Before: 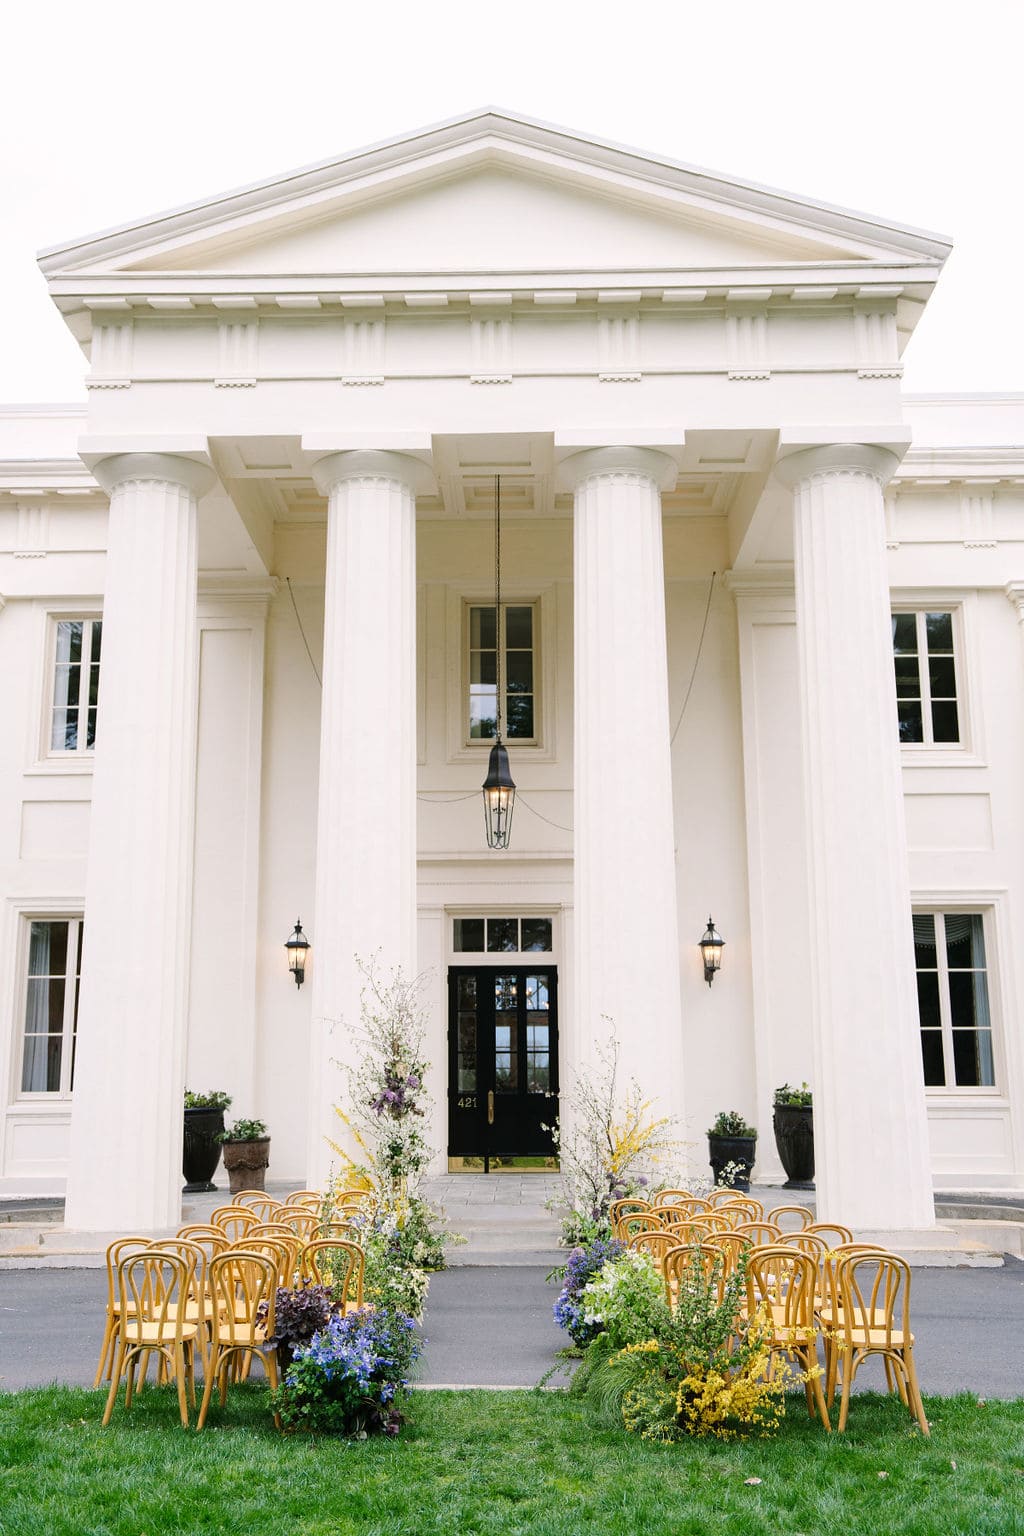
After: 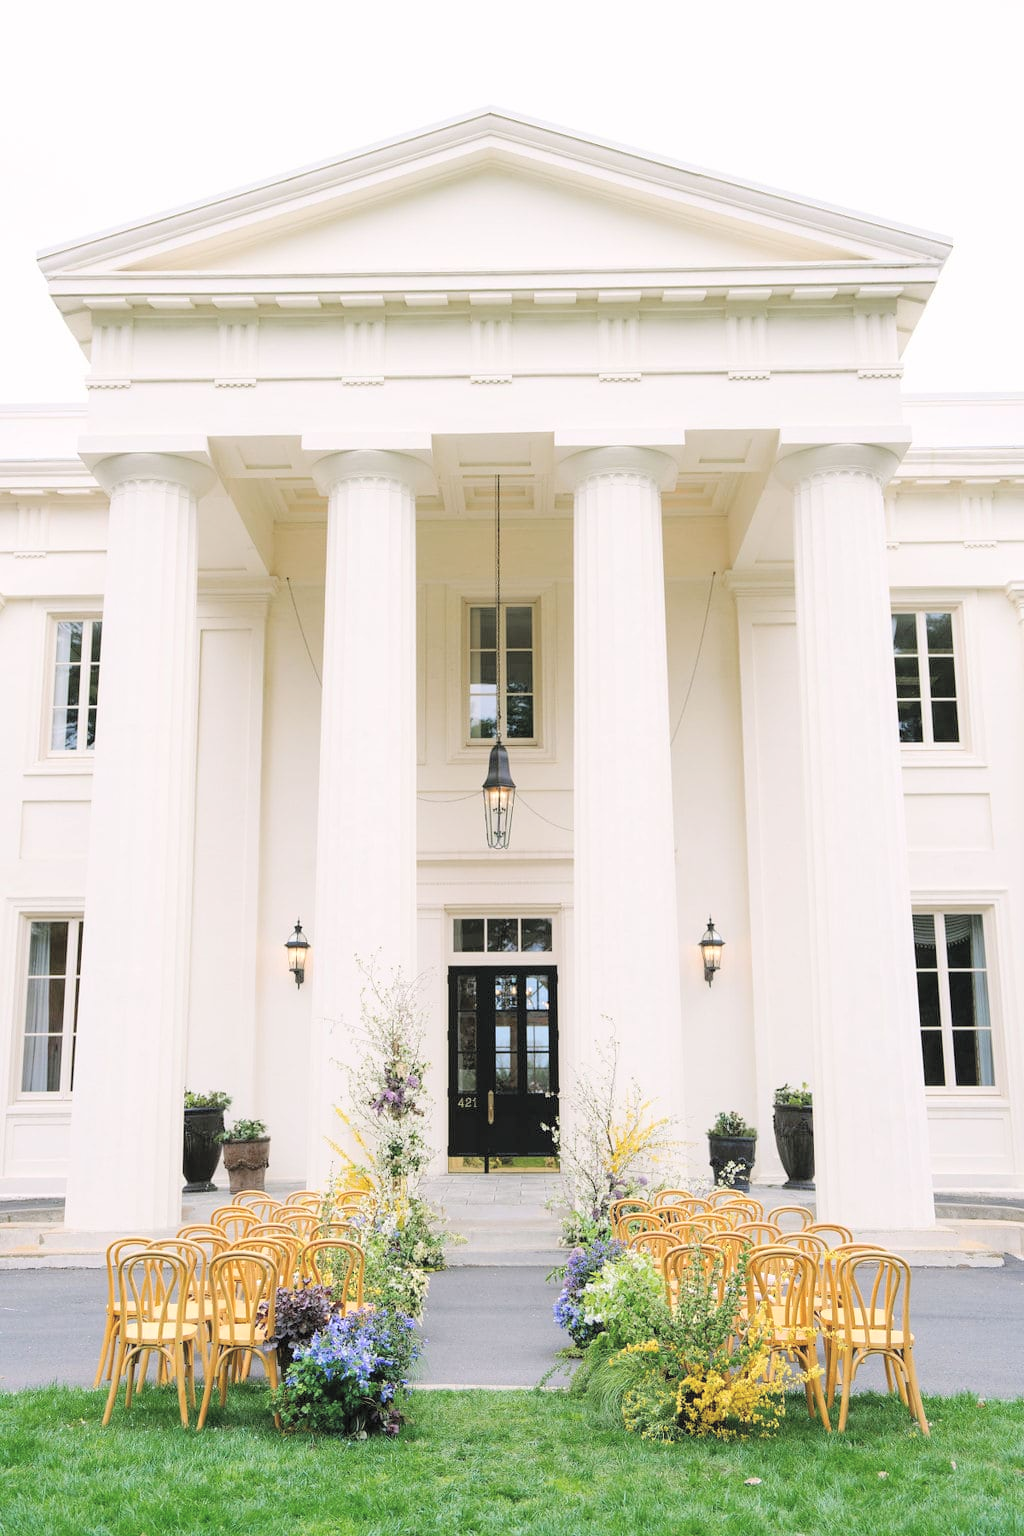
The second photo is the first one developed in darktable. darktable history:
contrast brightness saturation: brightness 0.277
